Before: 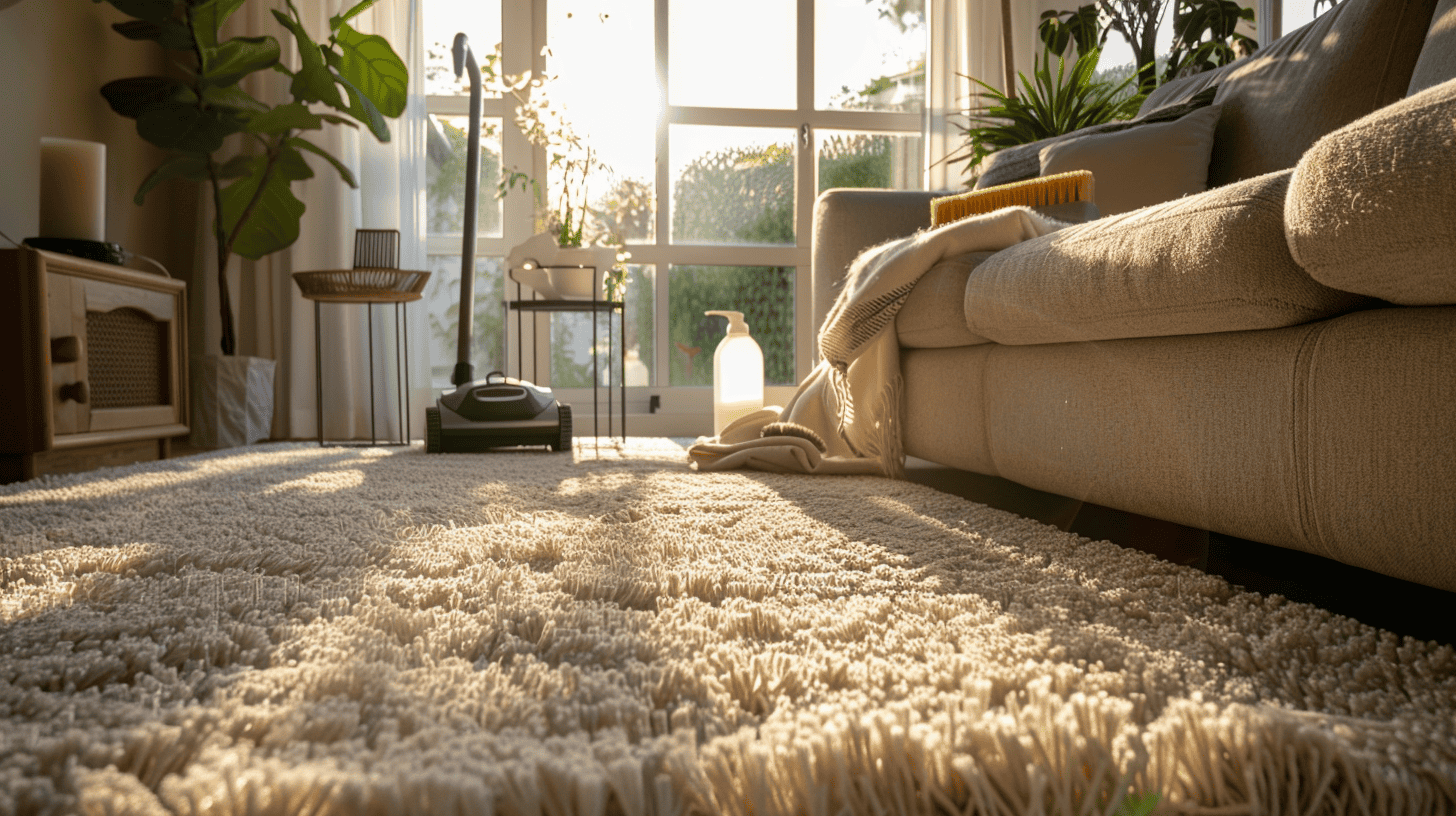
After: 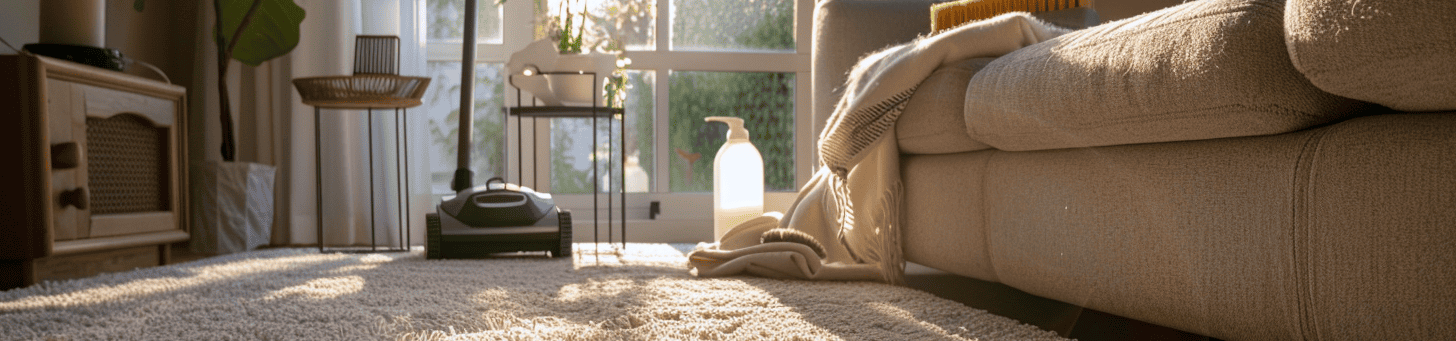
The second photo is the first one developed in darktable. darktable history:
crop and rotate: top 23.84%, bottom 34.294%
color calibration: illuminant as shot in camera, x 0.358, y 0.373, temperature 4628.91 K
